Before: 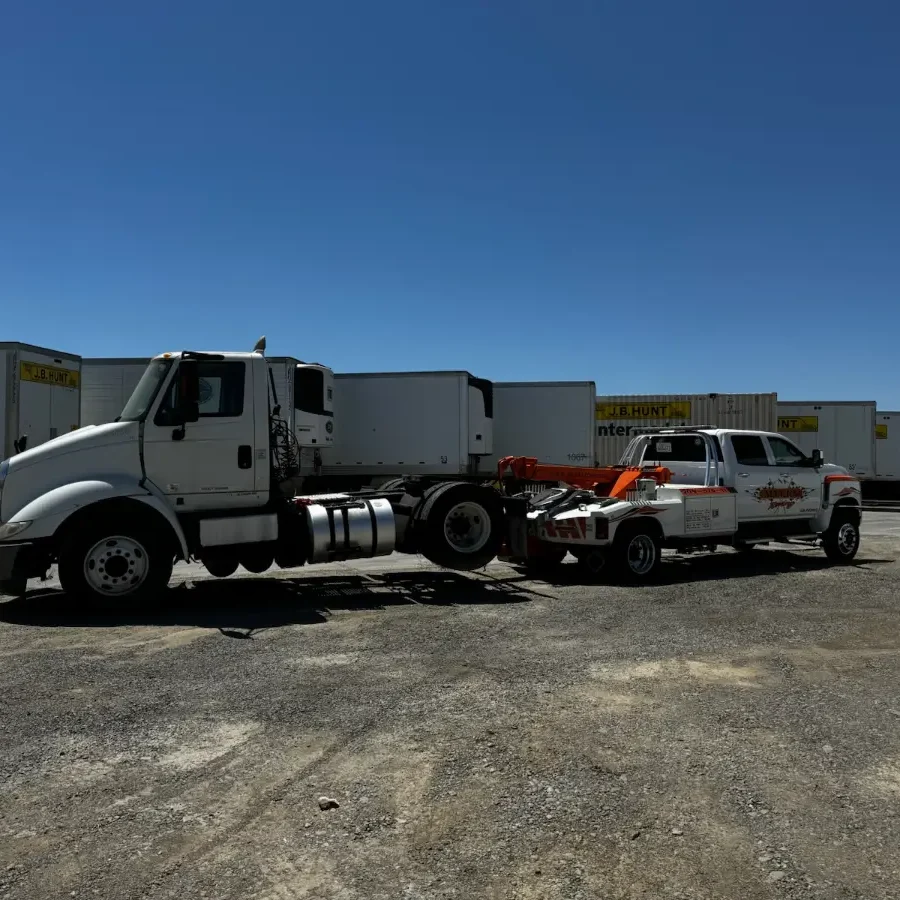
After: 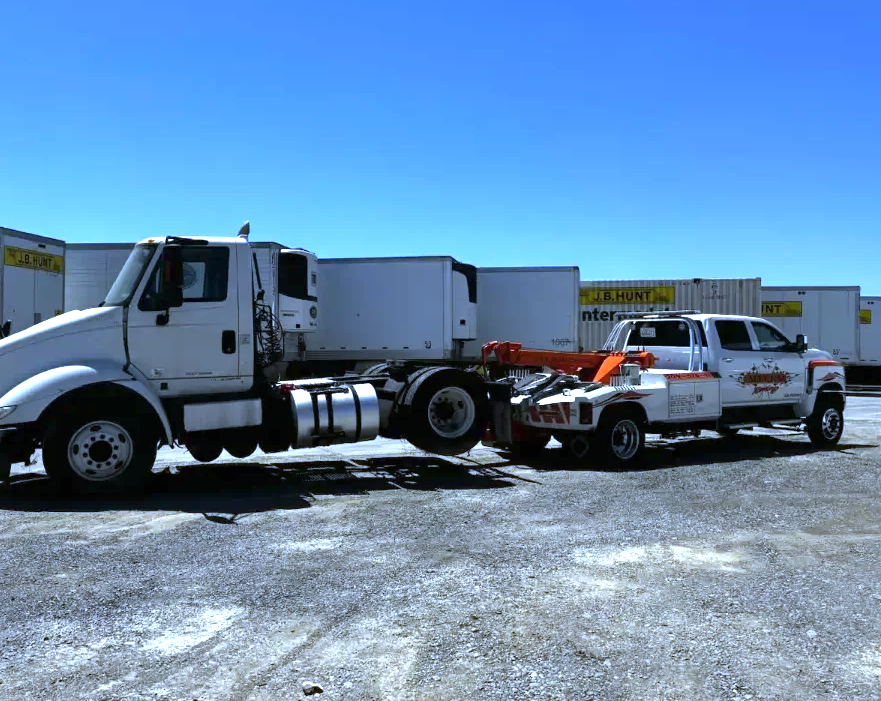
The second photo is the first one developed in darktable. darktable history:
crop and rotate: left 1.814%, top 12.818%, right 0.25%, bottom 9.225%
white balance: red 0.871, blue 1.249
exposure: black level correction 0, exposure 1.379 EV, compensate exposure bias true, compensate highlight preservation false
